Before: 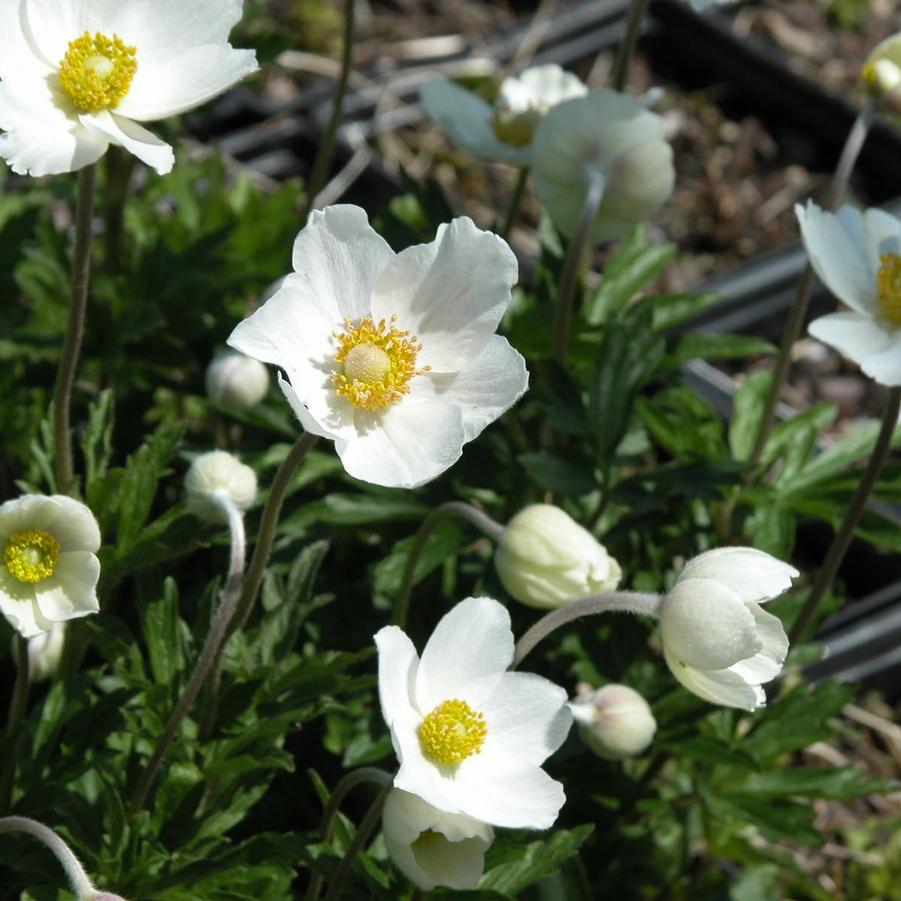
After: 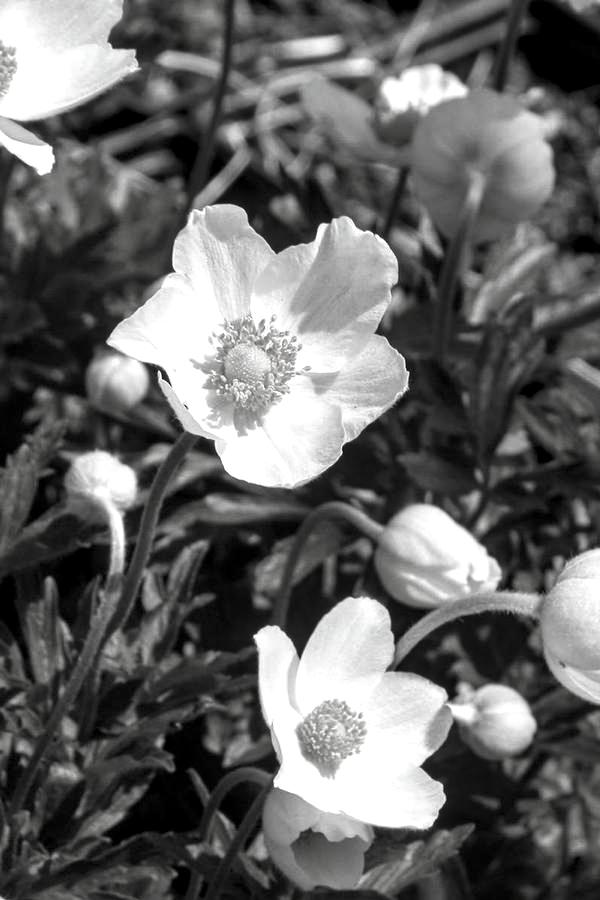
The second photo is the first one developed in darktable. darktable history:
crop and rotate: left 13.335%, right 20.048%
contrast brightness saturation: saturation -0.989
local contrast: detail 142%
color balance rgb: highlights gain › luminance 15.584%, highlights gain › chroma 3.967%, highlights gain › hue 208.58°, perceptual saturation grading › global saturation 0.202%, perceptual saturation grading › mid-tones 6.276%, perceptual saturation grading › shadows 71.868%, hue shift -10.22°
